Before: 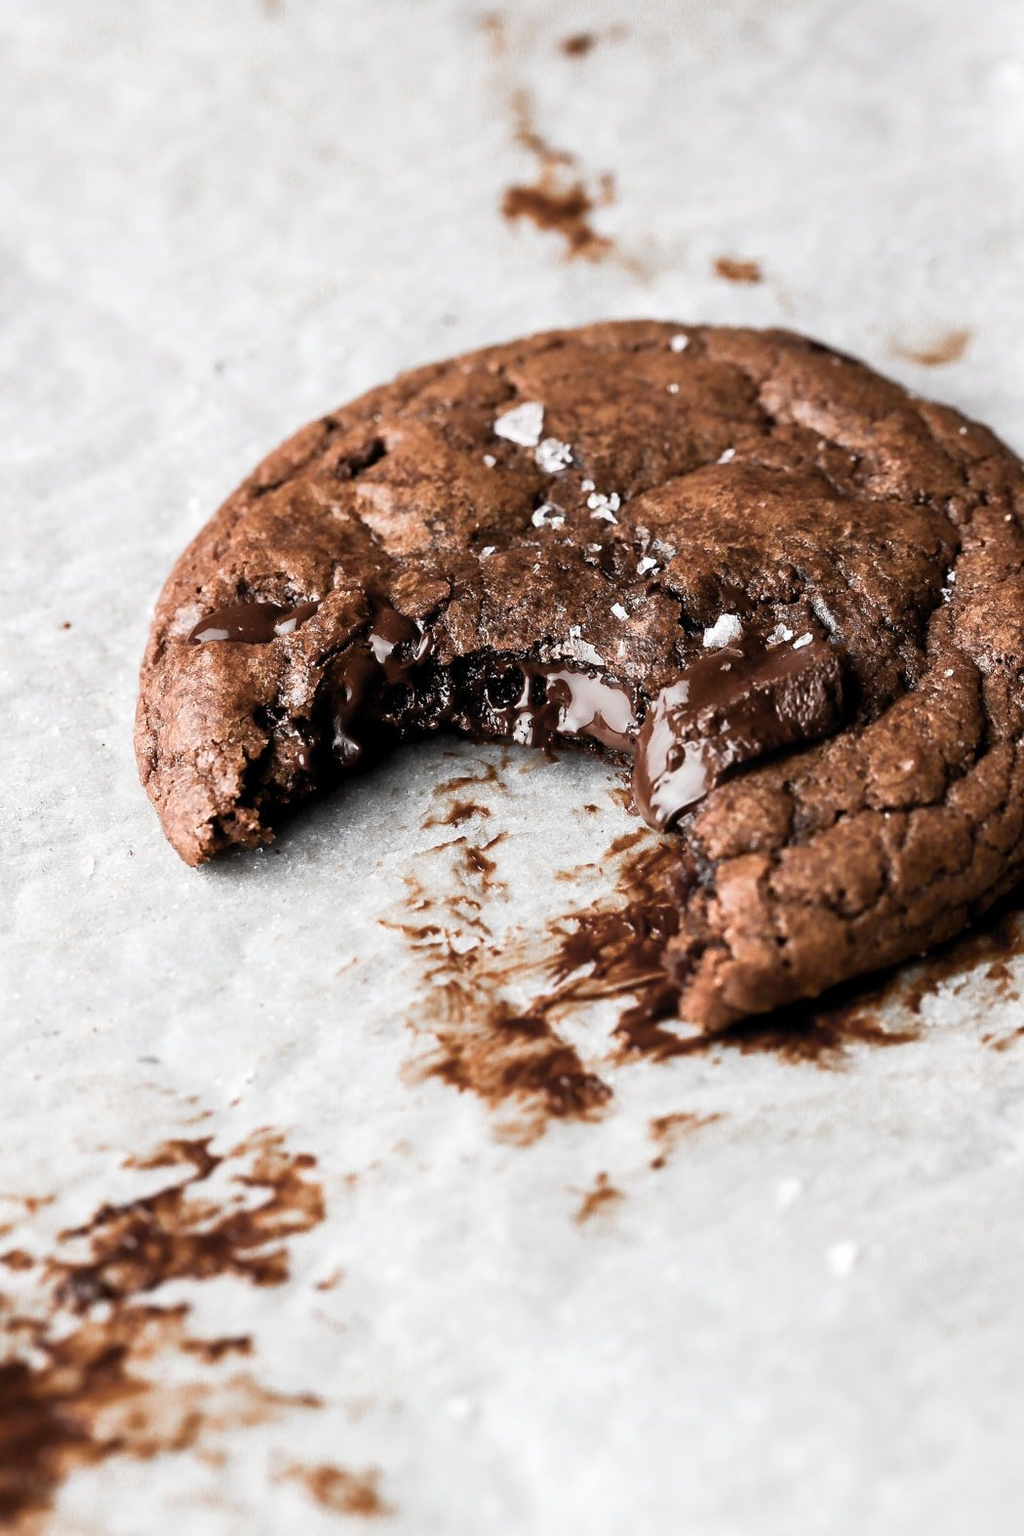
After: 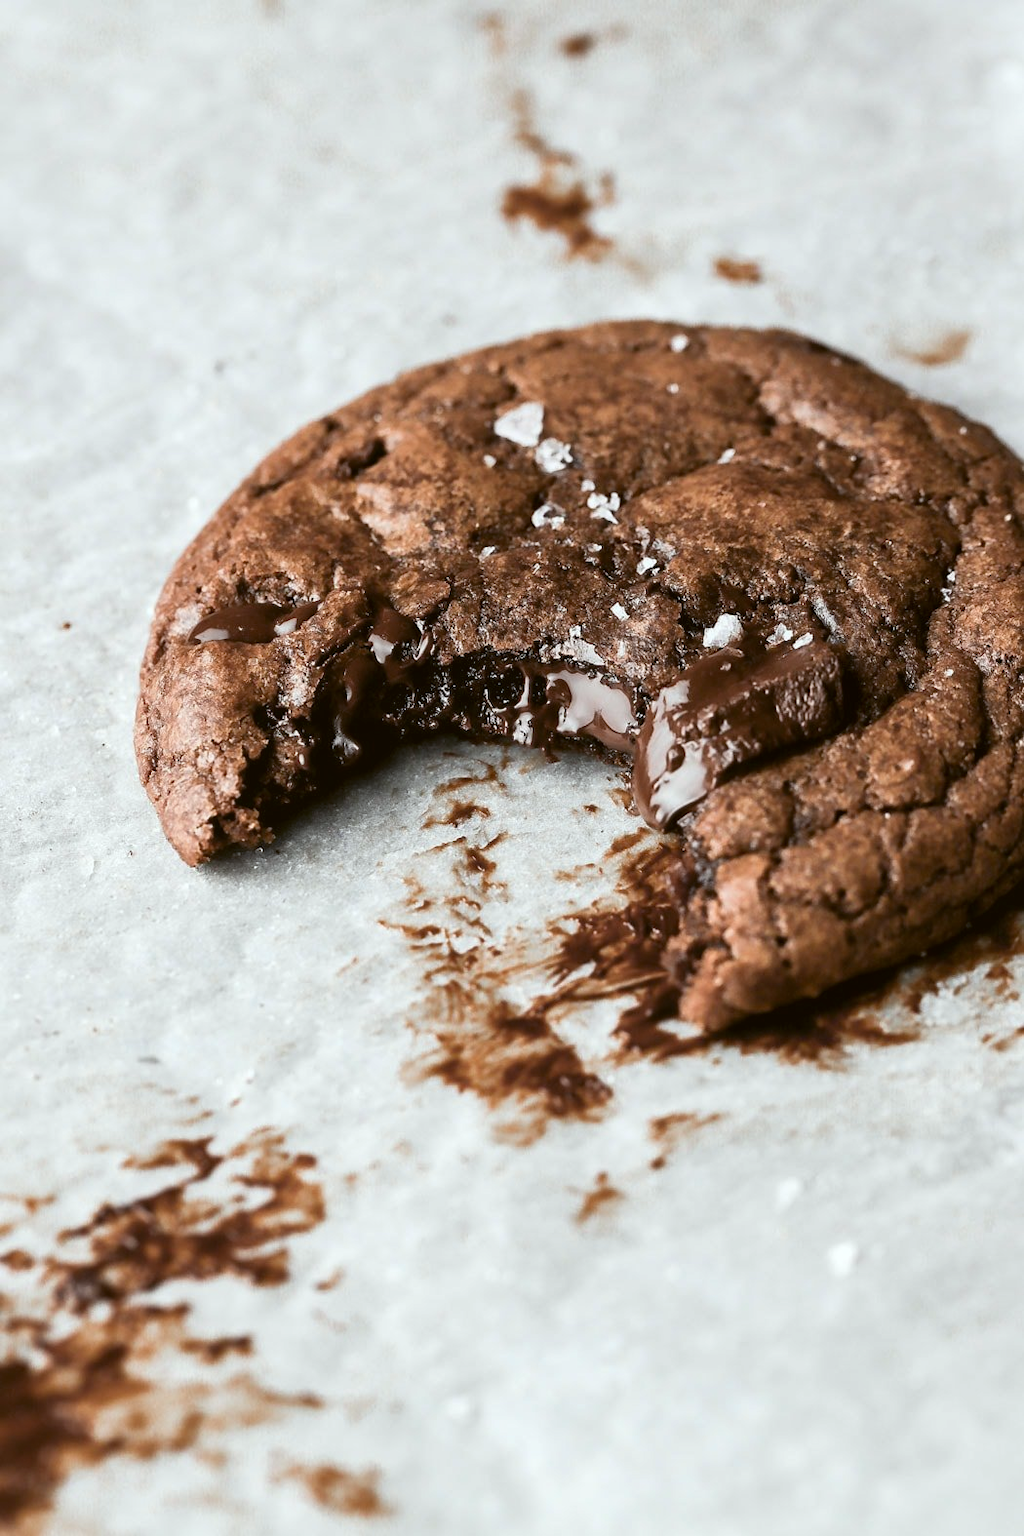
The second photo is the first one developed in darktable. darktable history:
local contrast: mode bilateral grid, contrast 20, coarseness 50, detail 120%, midtone range 0.2
color balance: lift [1.004, 1.002, 1.002, 0.998], gamma [1, 1.007, 1.002, 0.993], gain [1, 0.977, 1.013, 1.023], contrast -3.64%
